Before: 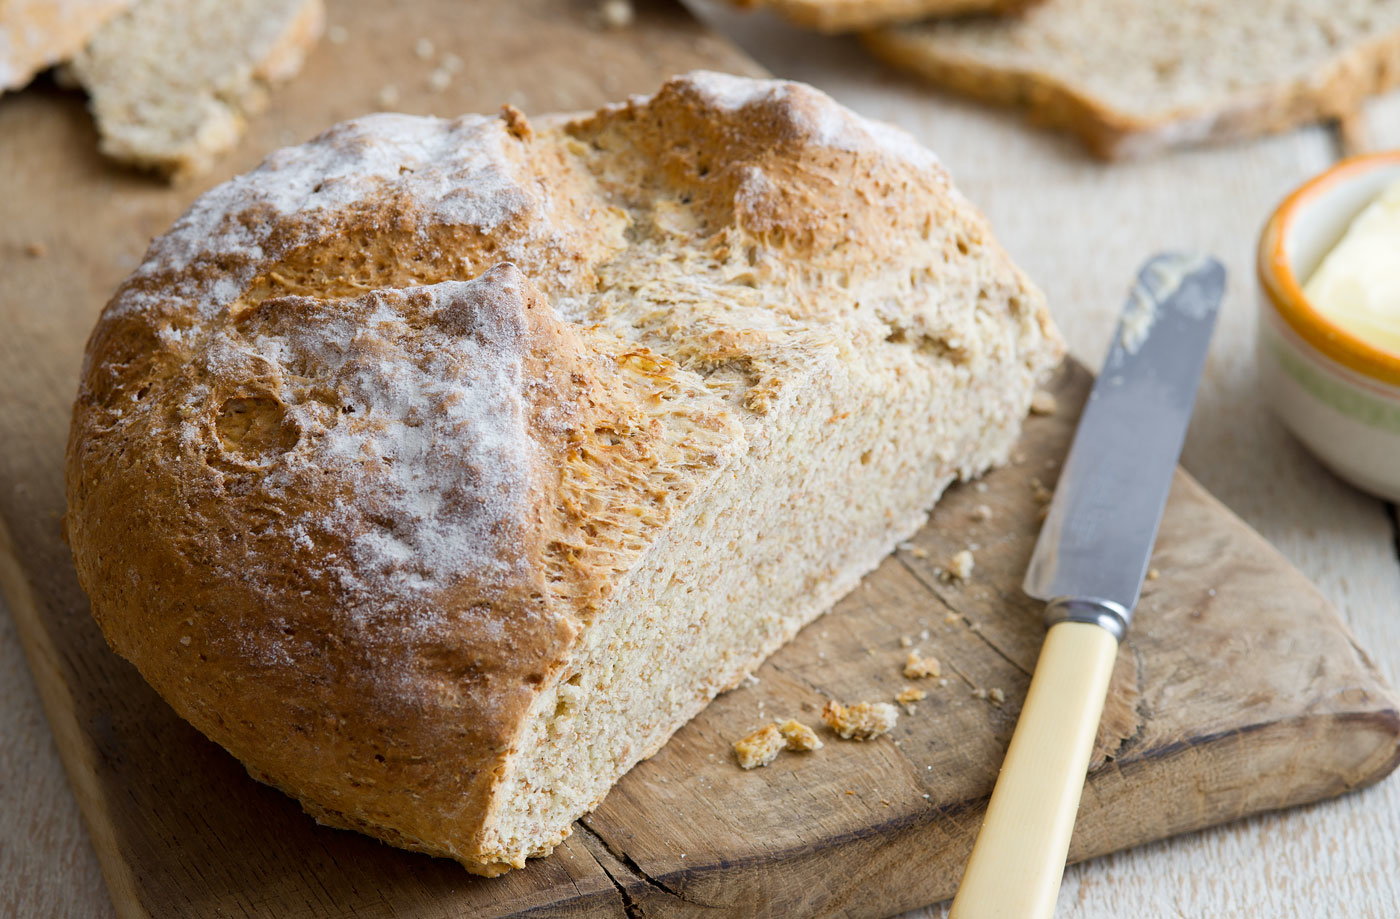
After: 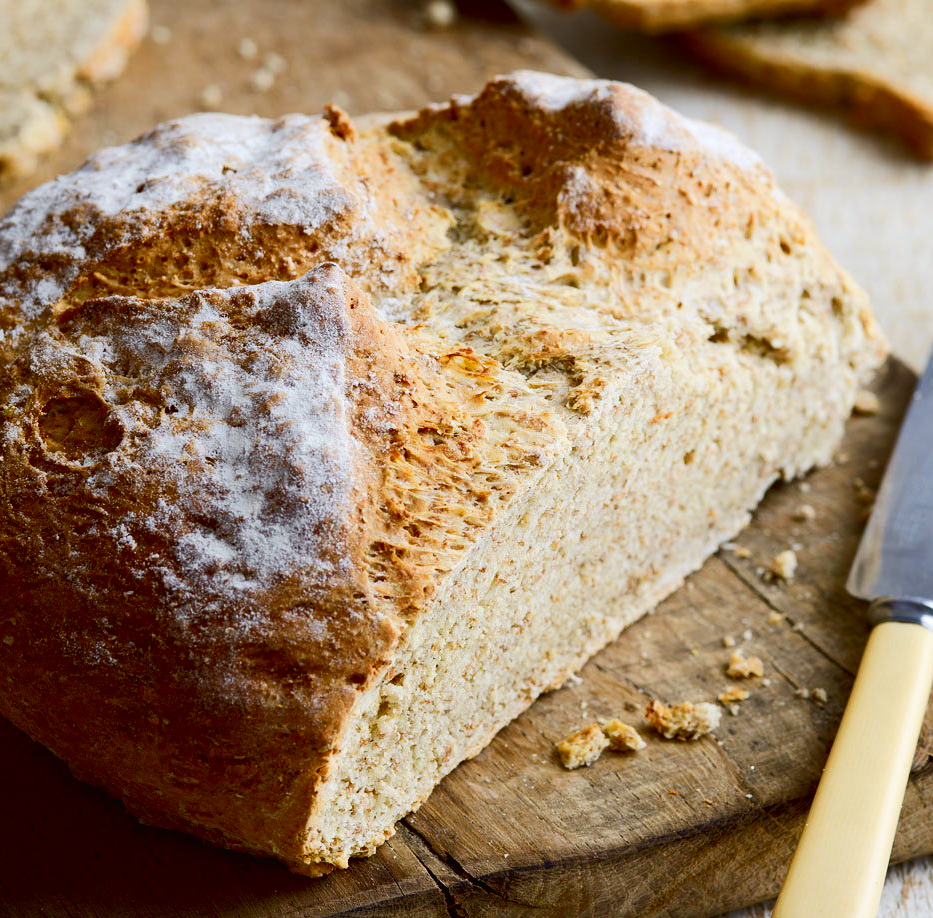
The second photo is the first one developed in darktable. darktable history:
tone curve: curves: ch0 [(0, 0.013) (0.054, 0.018) (0.205, 0.191) (0.289, 0.292) (0.39, 0.424) (0.493, 0.551) (0.666, 0.743) (0.795, 0.841) (1, 0.998)]; ch1 [(0, 0) (0.385, 0.343) (0.439, 0.415) (0.494, 0.495) (0.501, 0.501) (0.51, 0.509) (0.548, 0.554) (0.586, 0.601) (0.66, 0.687) (0.783, 0.804) (1, 1)]; ch2 [(0, 0) (0.304, 0.31) (0.403, 0.399) (0.441, 0.428) (0.47, 0.469) (0.498, 0.496) (0.524, 0.538) (0.566, 0.579) (0.633, 0.665) (0.7, 0.711) (1, 1)], color space Lab, independent channels, preserve colors none
contrast brightness saturation: contrast 0.13, brightness -0.24, saturation 0.14
crop and rotate: left 12.648%, right 20.685%
rgb curve: curves: ch0 [(0, 0) (0.053, 0.068) (0.122, 0.128) (1, 1)]
